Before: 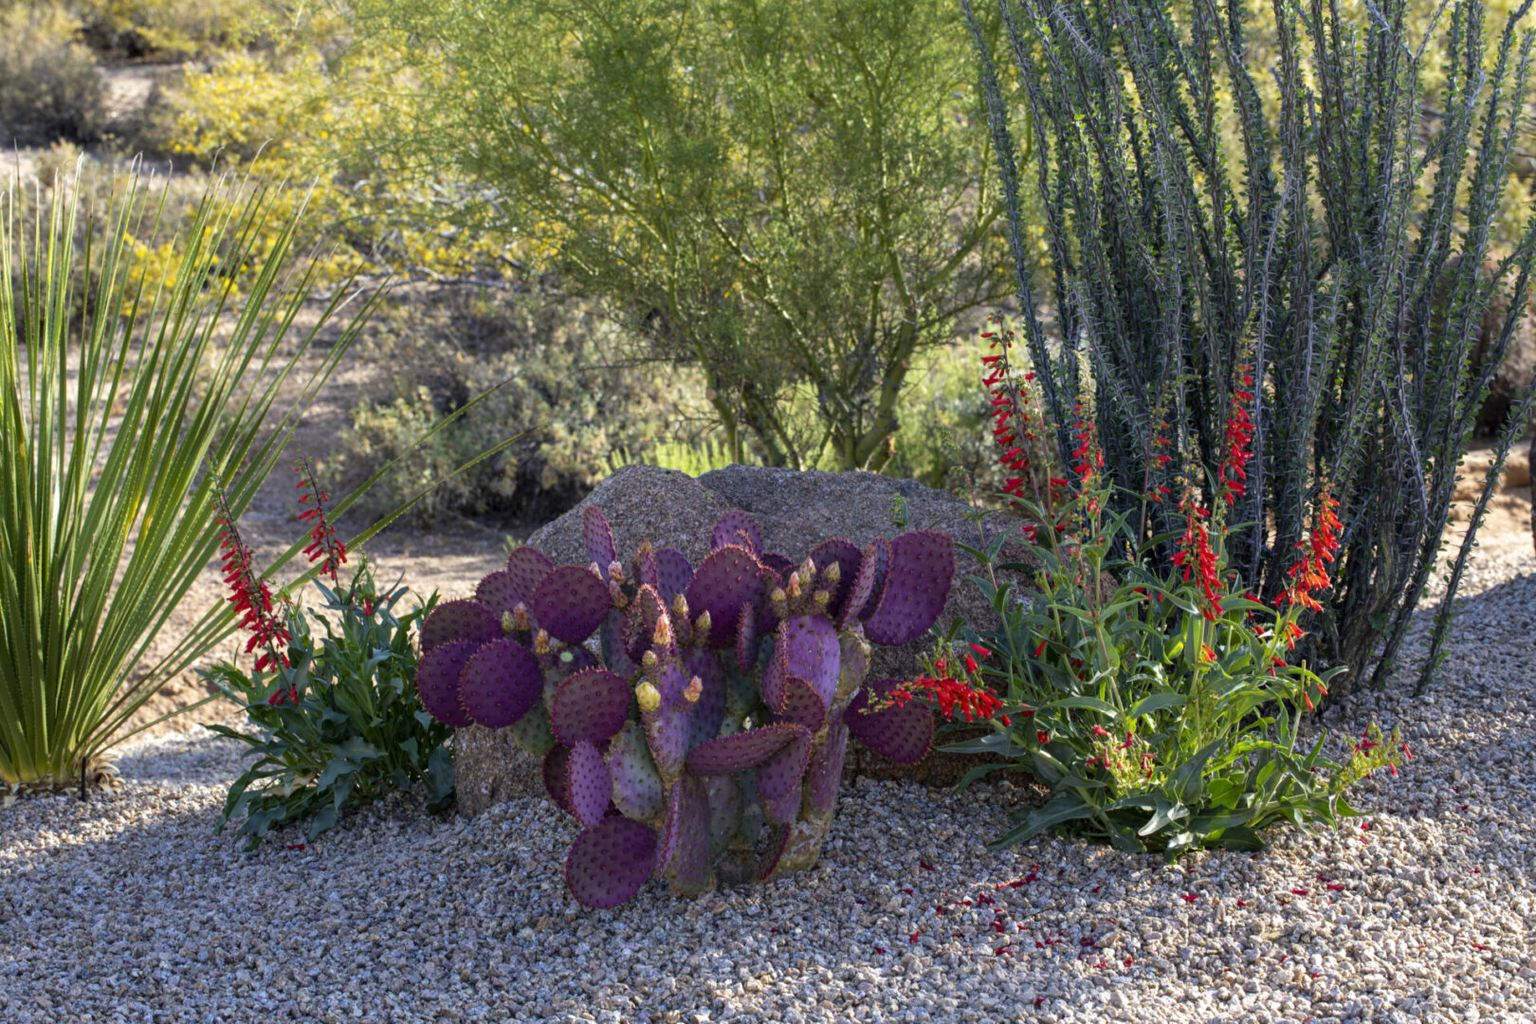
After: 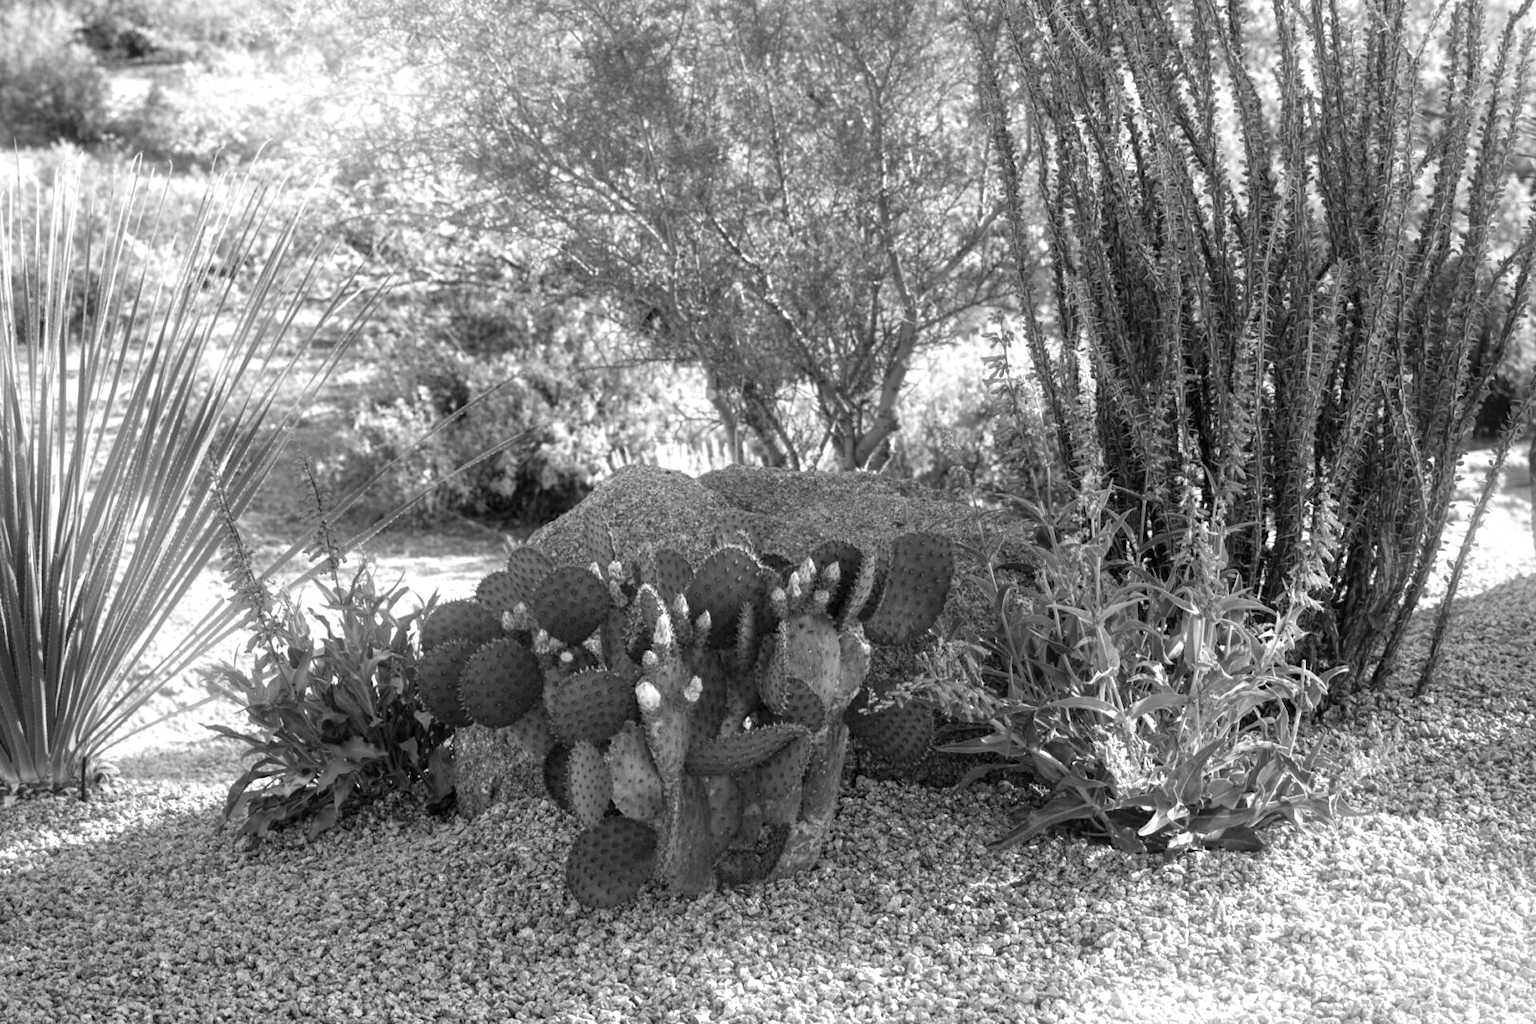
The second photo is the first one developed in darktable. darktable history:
color zones: curves: ch1 [(0, -0.014) (0.143, -0.013) (0.286, -0.013) (0.429, -0.016) (0.571, -0.019) (0.714, -0.015) (0.857, 0.002) (1, -0.014)]
bloom: size 9%, threshold 100%, strength 7%
vignetting: brightness -0.233, saturation 0.141
exposure: black level correction 0, exposure 0.7 EV, compensate highlight preservation false
white balance: red 1.05, blue 1.072
